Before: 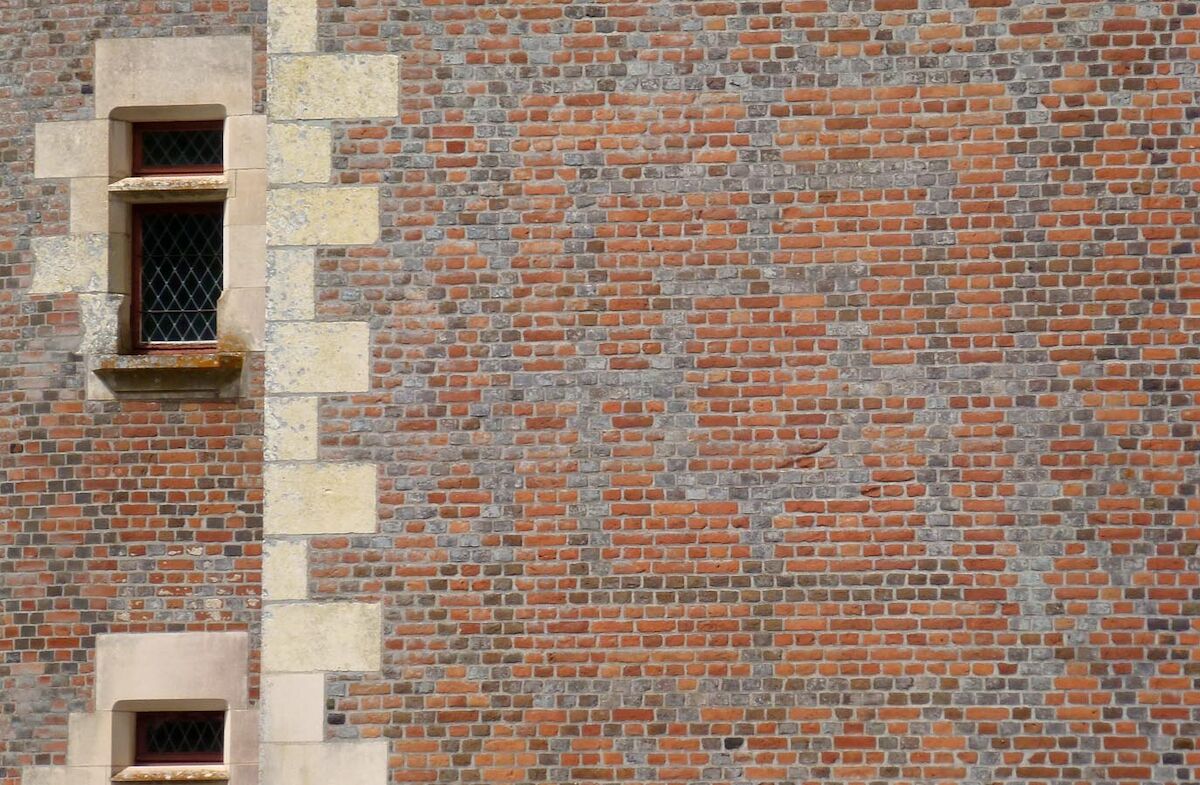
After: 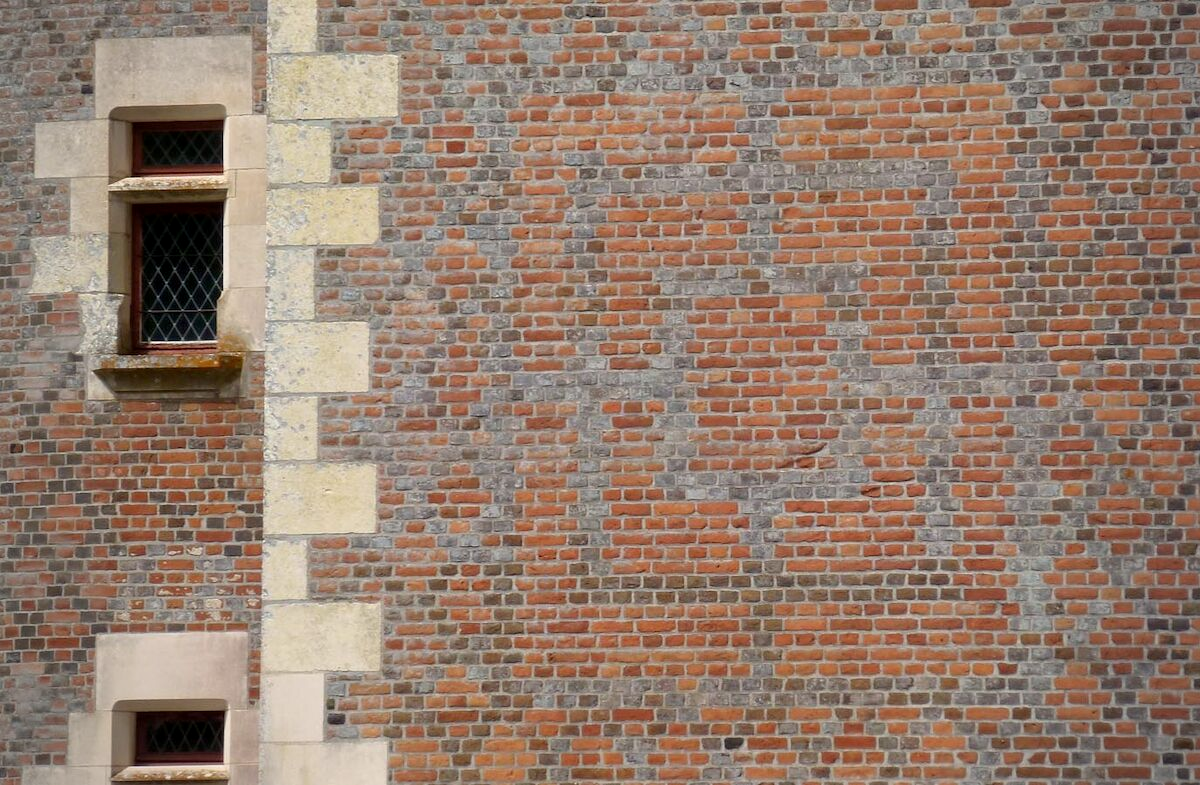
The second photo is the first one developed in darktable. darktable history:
vignetting: fall-off radius 60.82%
exposure: black level correction 0.001, compensate highlight preservation false
